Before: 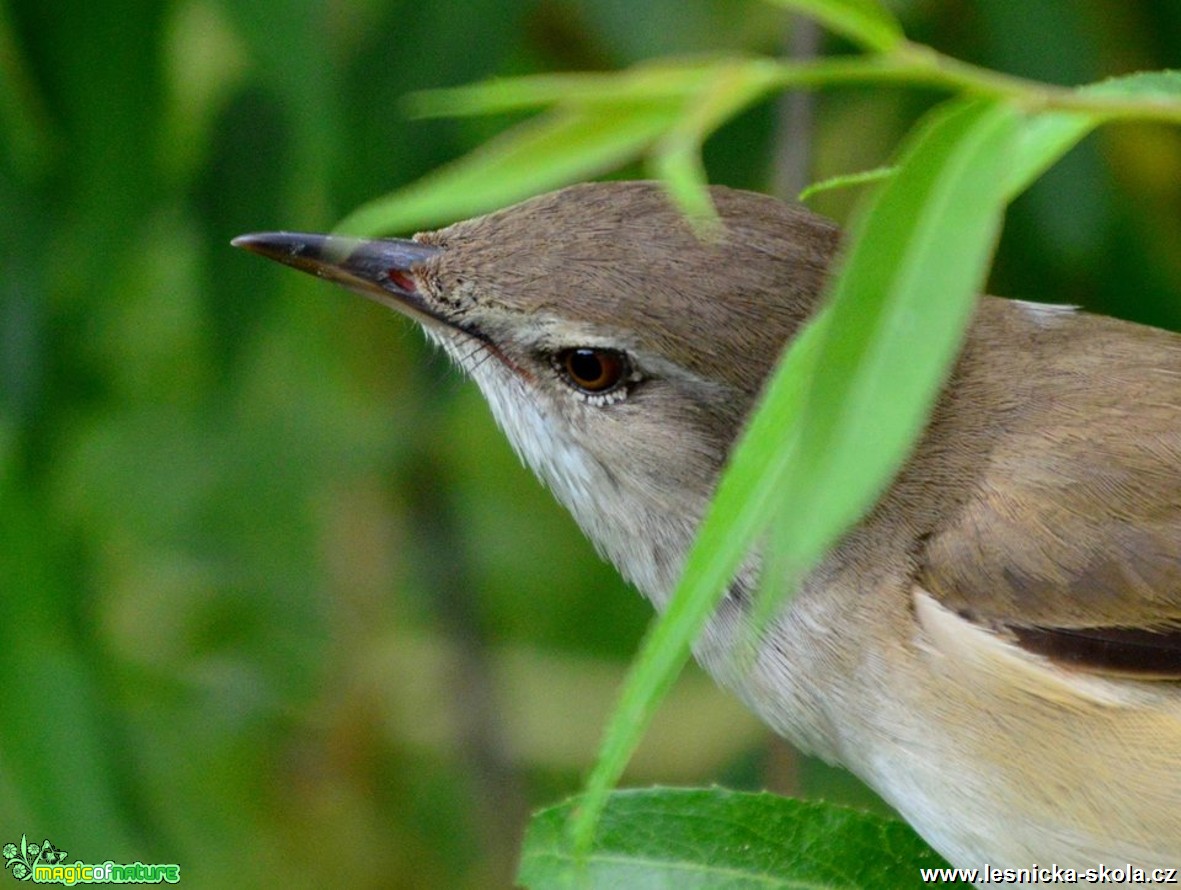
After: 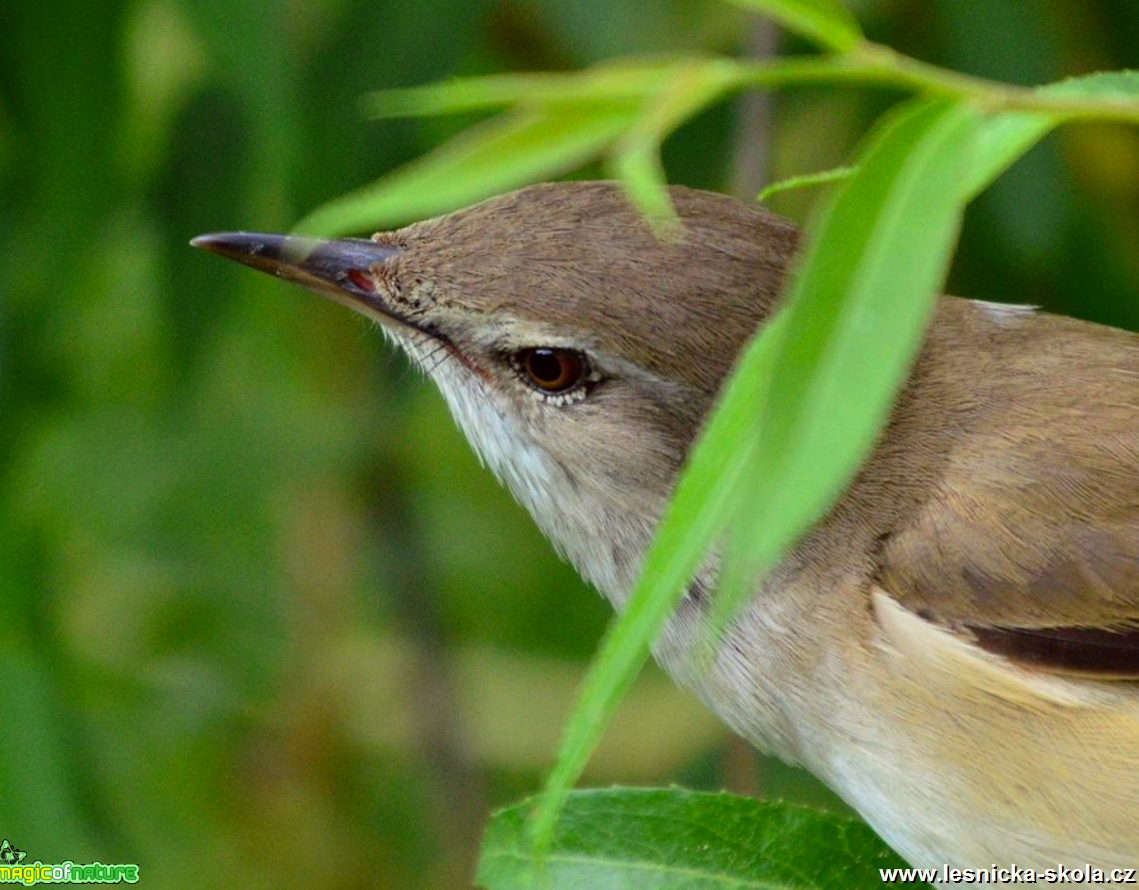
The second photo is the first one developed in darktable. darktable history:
crop and rotate: left 3.479%
velvia: strength 14.44%
color correction: highlights a* -1.08, highlights b* 4.58, shadows a* 3.66
